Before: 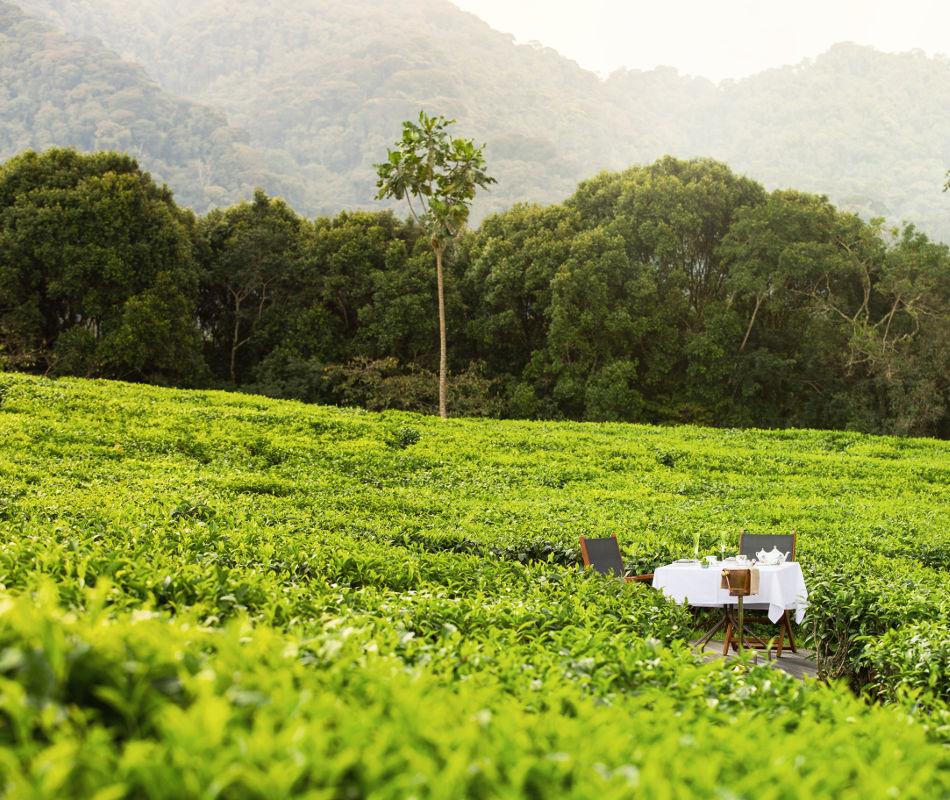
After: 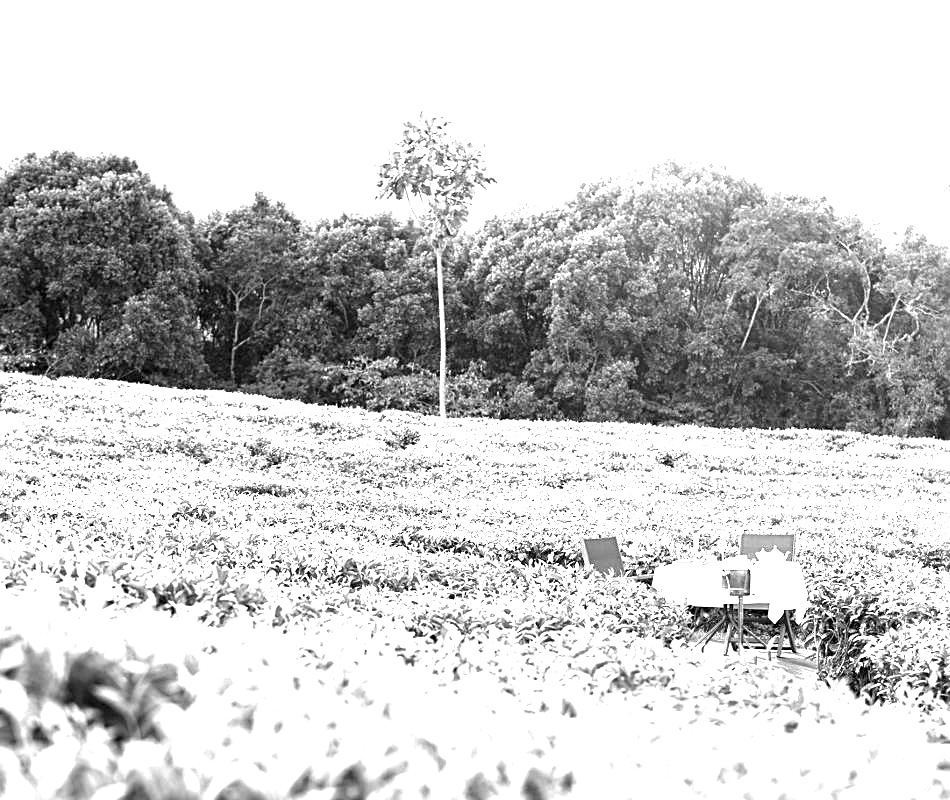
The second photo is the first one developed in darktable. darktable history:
monochrome: a 32, b 64, size 2.3
exposure: exposure 2.04 EV, compensate highlight preservation false
sharpen: on, module defaults
